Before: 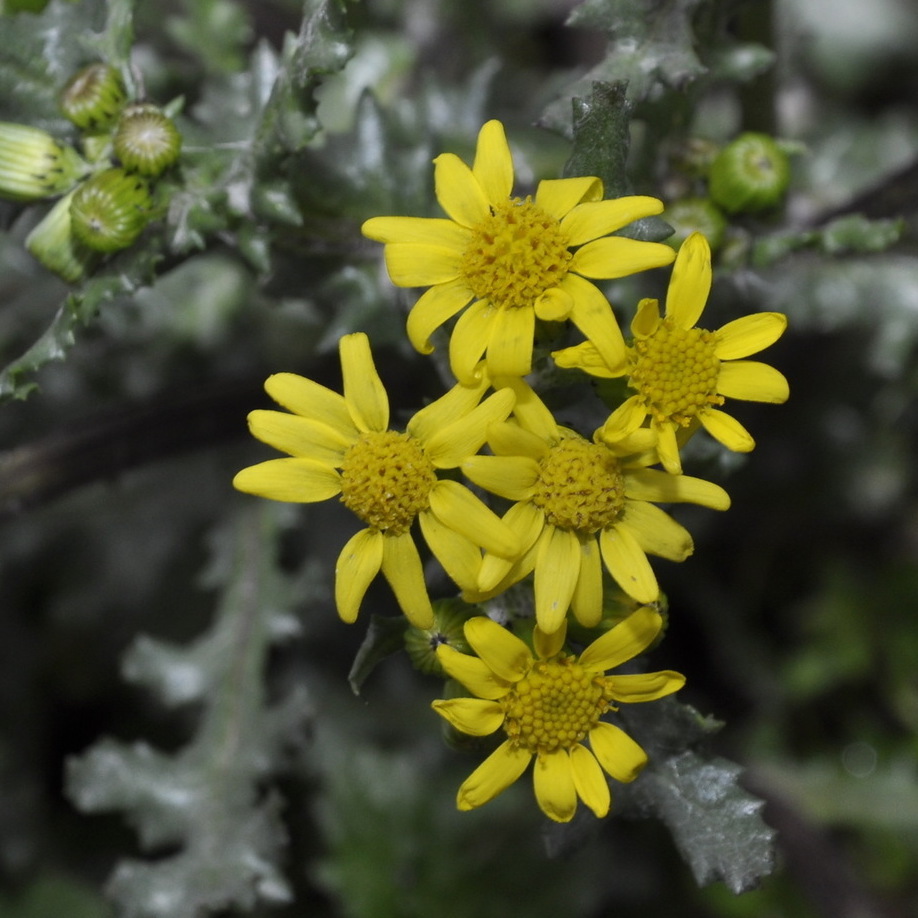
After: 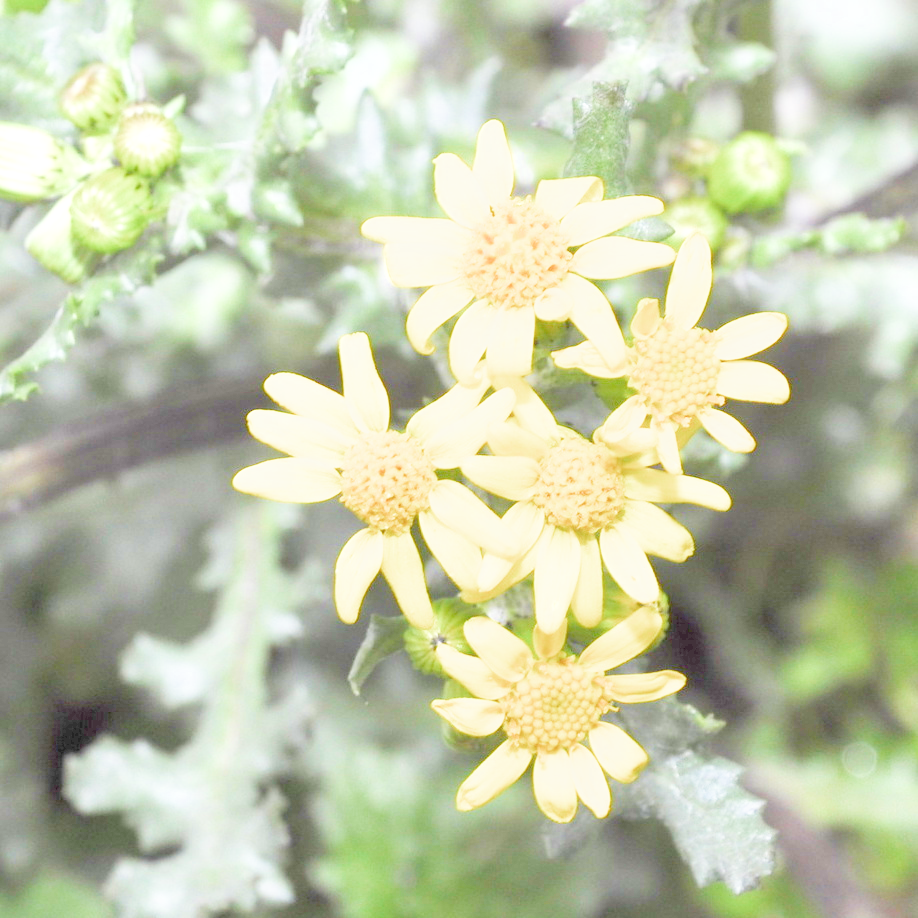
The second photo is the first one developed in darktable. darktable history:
filmic rgb: middle gray luminance 2.5%, black relative exposure -10 EV, white relative exposure 7 EV, threshold 6 EV, dynamic range scaling 10%, target black luminance 0%, hardness 3.19, latitude 44.39%, contrast 0.682, highlights saturation mix 5%, shadows ↔ highlights balance 13.63%, add noise in highlights 0, color science v3 (2019), use custom middle-gray values true, iterations of high-quality reconstruction 0, contrast in highlights soft, enable highlight reconstruction true
exposure: black level correction 0, exposure 1.9 EV, compensate highlight preservation false
